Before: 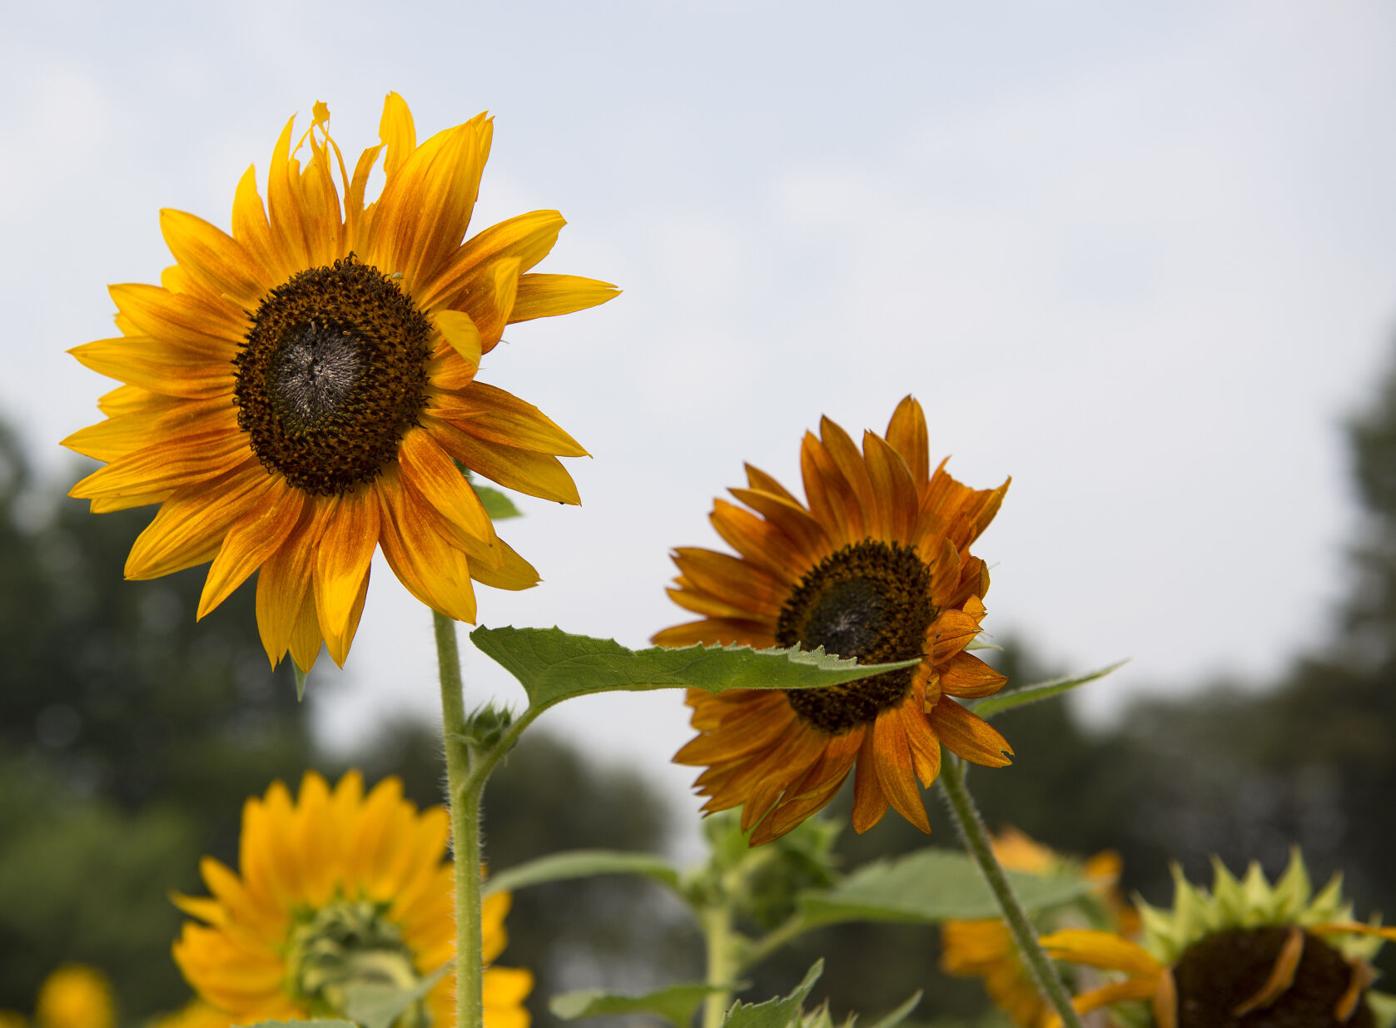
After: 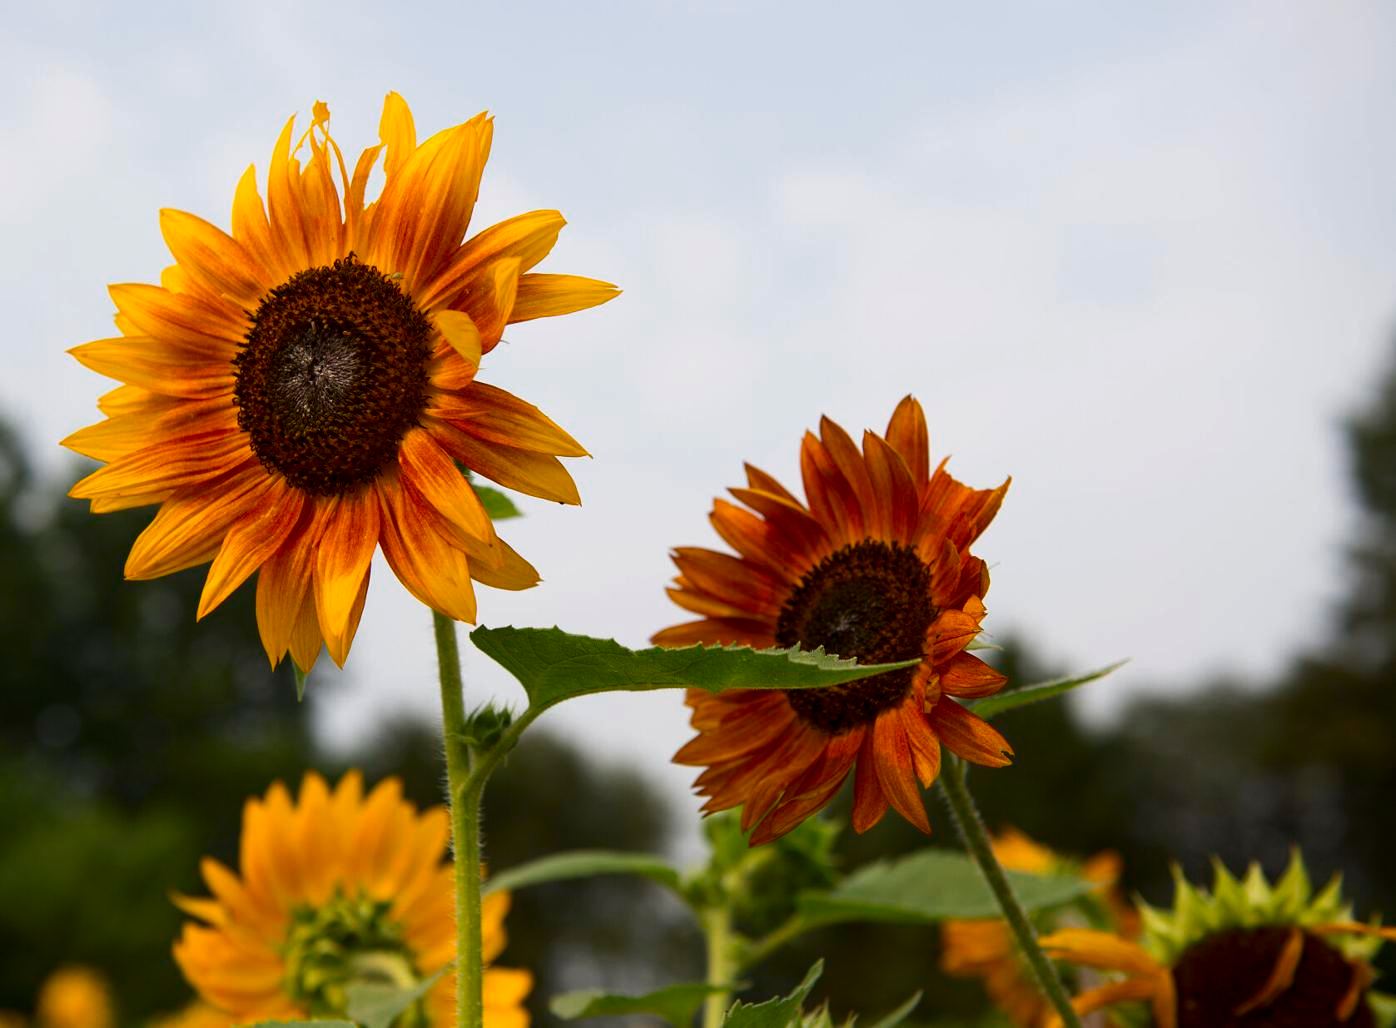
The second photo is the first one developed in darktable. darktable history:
contrast brightness saturation: contrast 0.067, brightness -0.151, saturation 0.115
